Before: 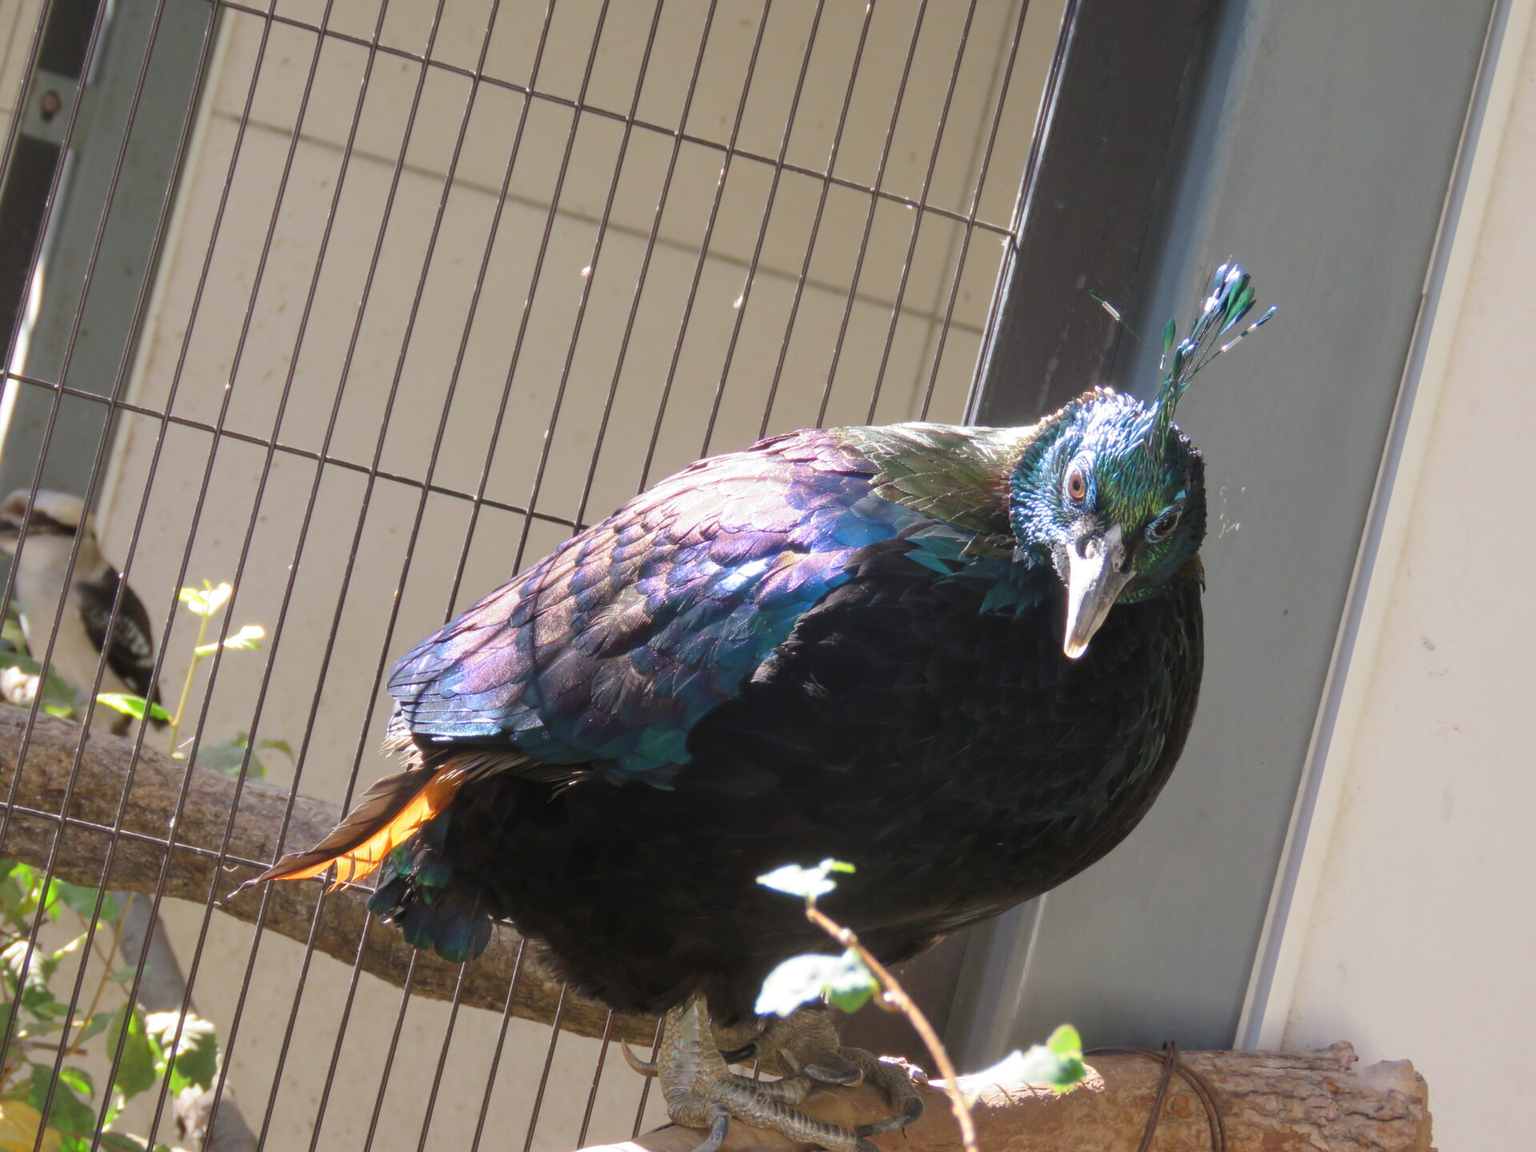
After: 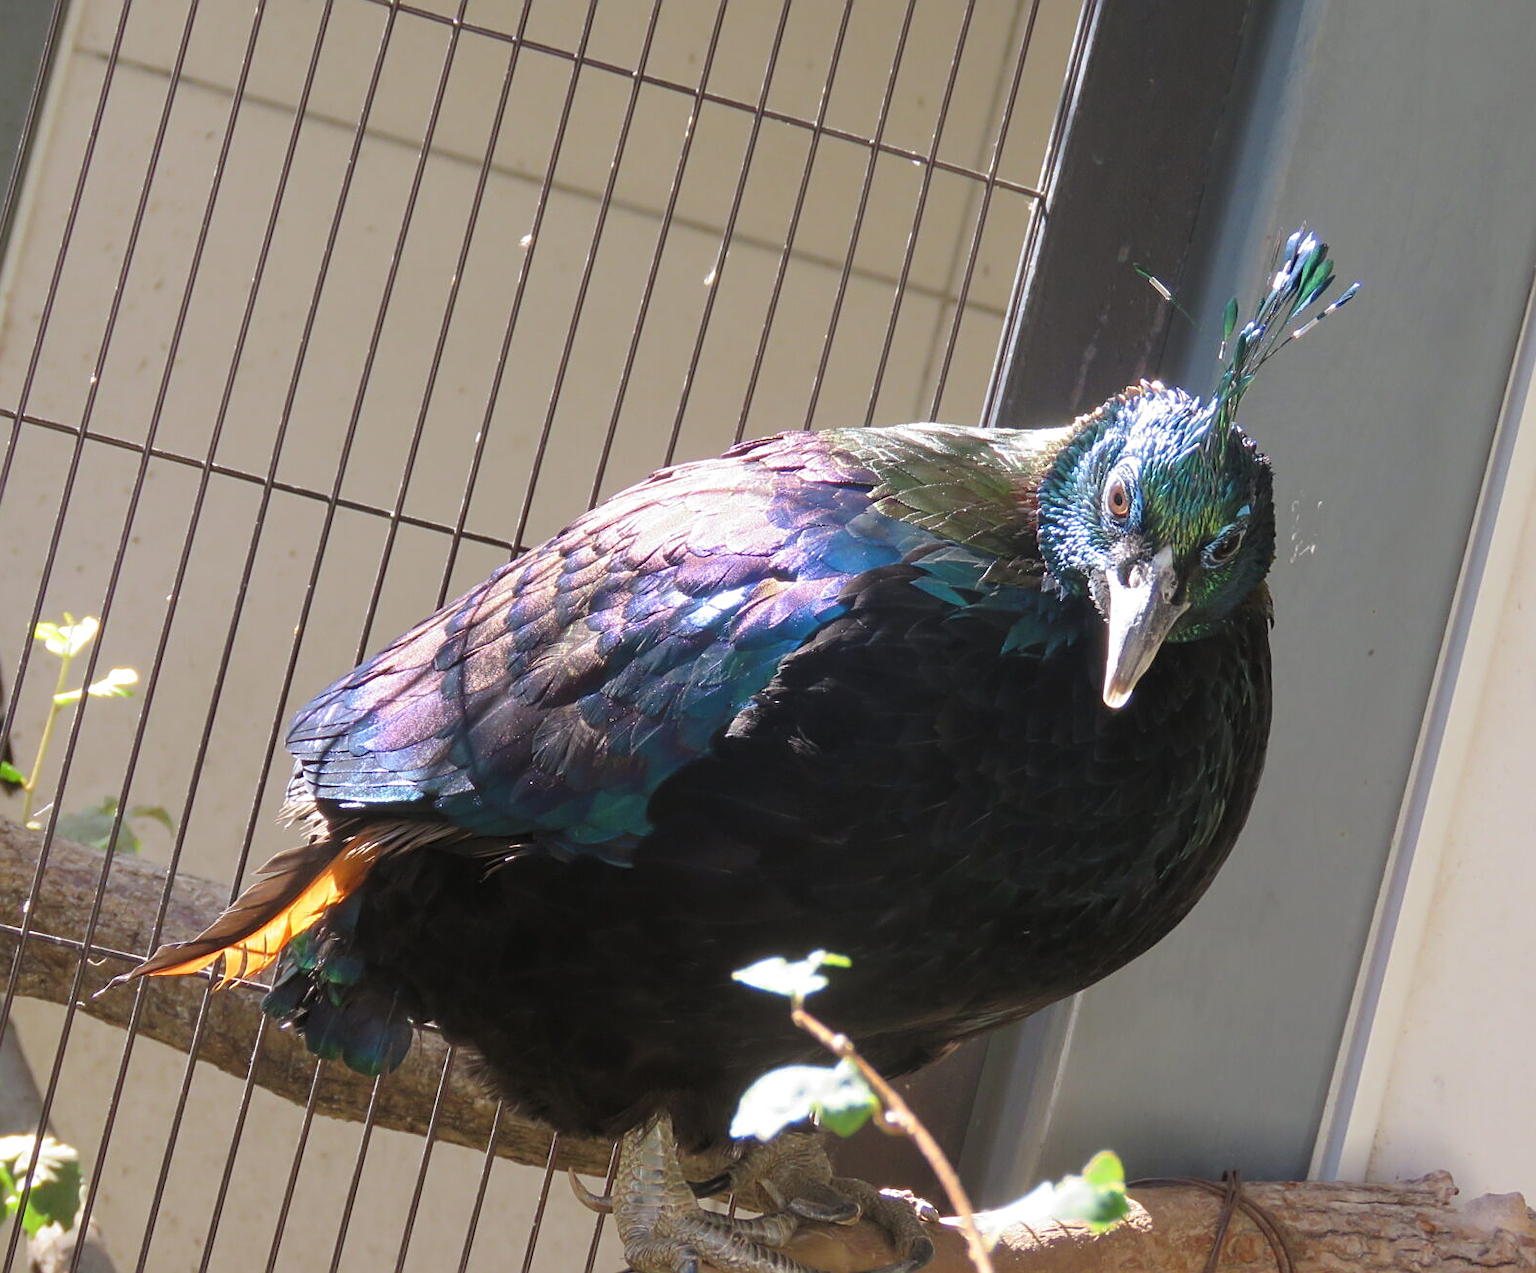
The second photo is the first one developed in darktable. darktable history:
sharpen: on, module defaults
crop: left 9.807%, top 6.259%, right 7.334%, bottom 2.177%
